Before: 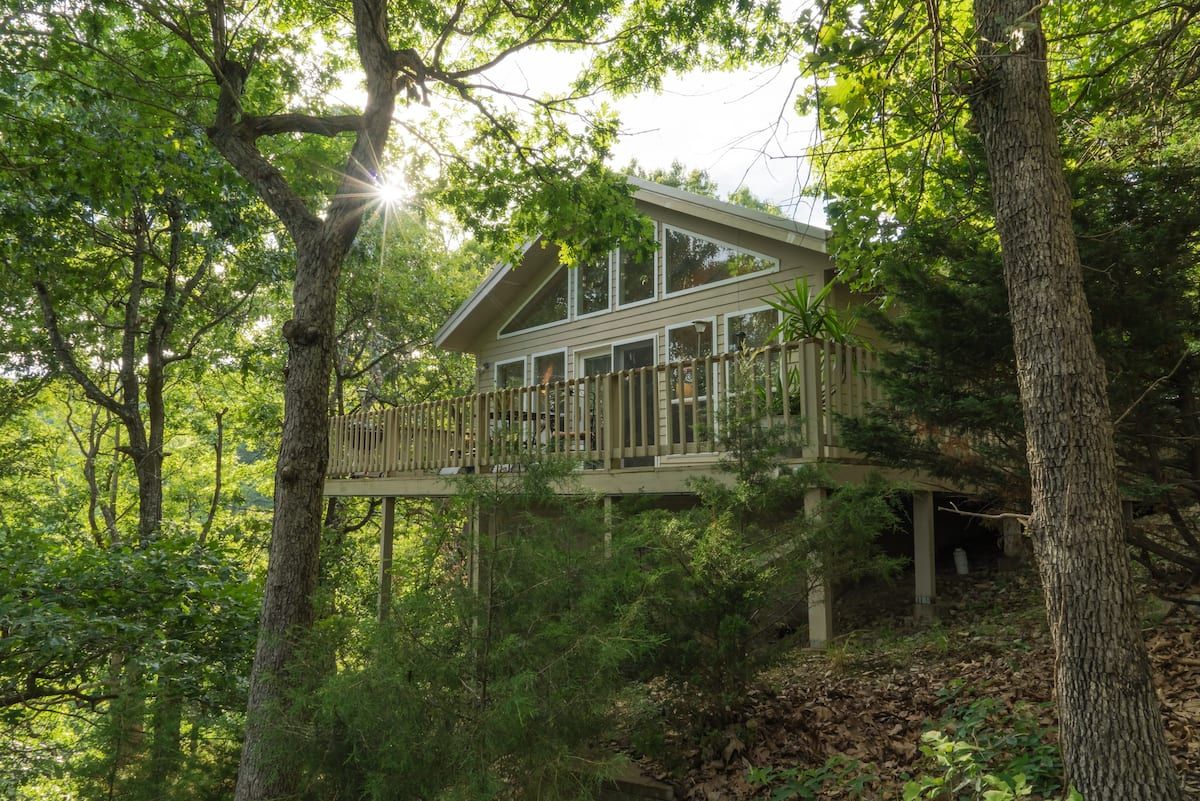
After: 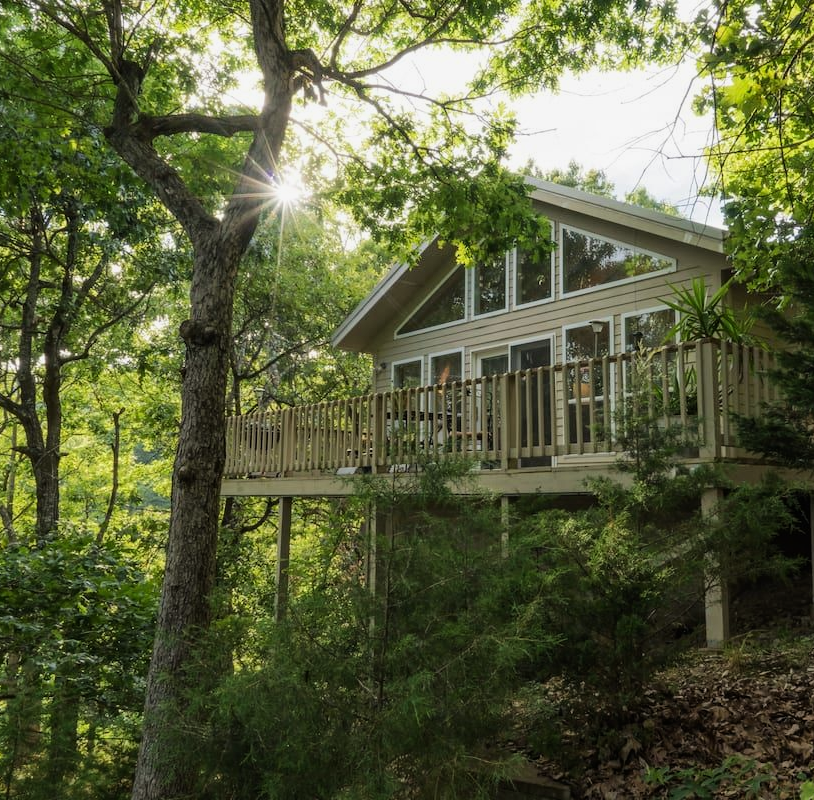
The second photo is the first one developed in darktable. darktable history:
crop and rotate: left 8.655%, right 23.432%
tone curve: curves: ch0 [(0, 0) (0.068, 0.031) (0.183, 0.13) (0.341, 0.319) (0.547, 0.545) (0.828, 0.817) (1, 0.968)]; ch1 [(0, 0) (0.23, 0.166) (0.34, 0.308) (0.371, 0.337) (0.429, 0.408) (0.477, 0.466) (0.499, 0.5) (0.529, 0.528) (0.559, 0.578) (0.743, 0.798) (1, 1)]; ch2 [(0, 0) (0.431, 0.419) (0.495, 0.502) (0.524, 0.525) (0.568, 0.543) (0.6, 0.597) (0.634, 0.644) (0.728, 0.722) (1, 1)]
